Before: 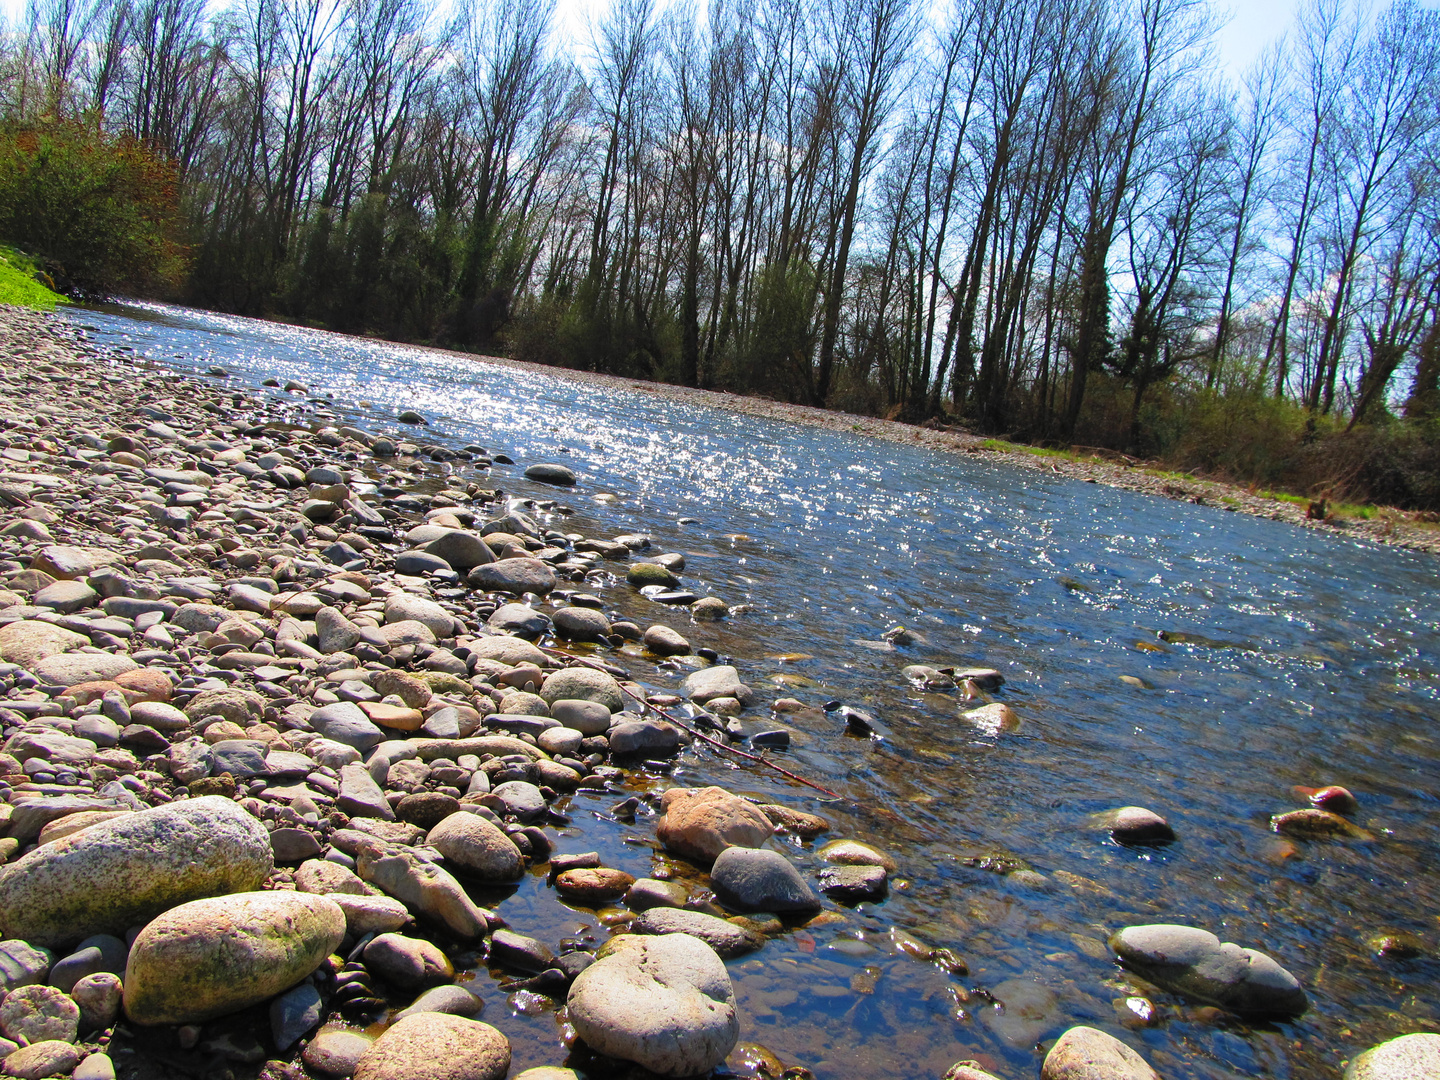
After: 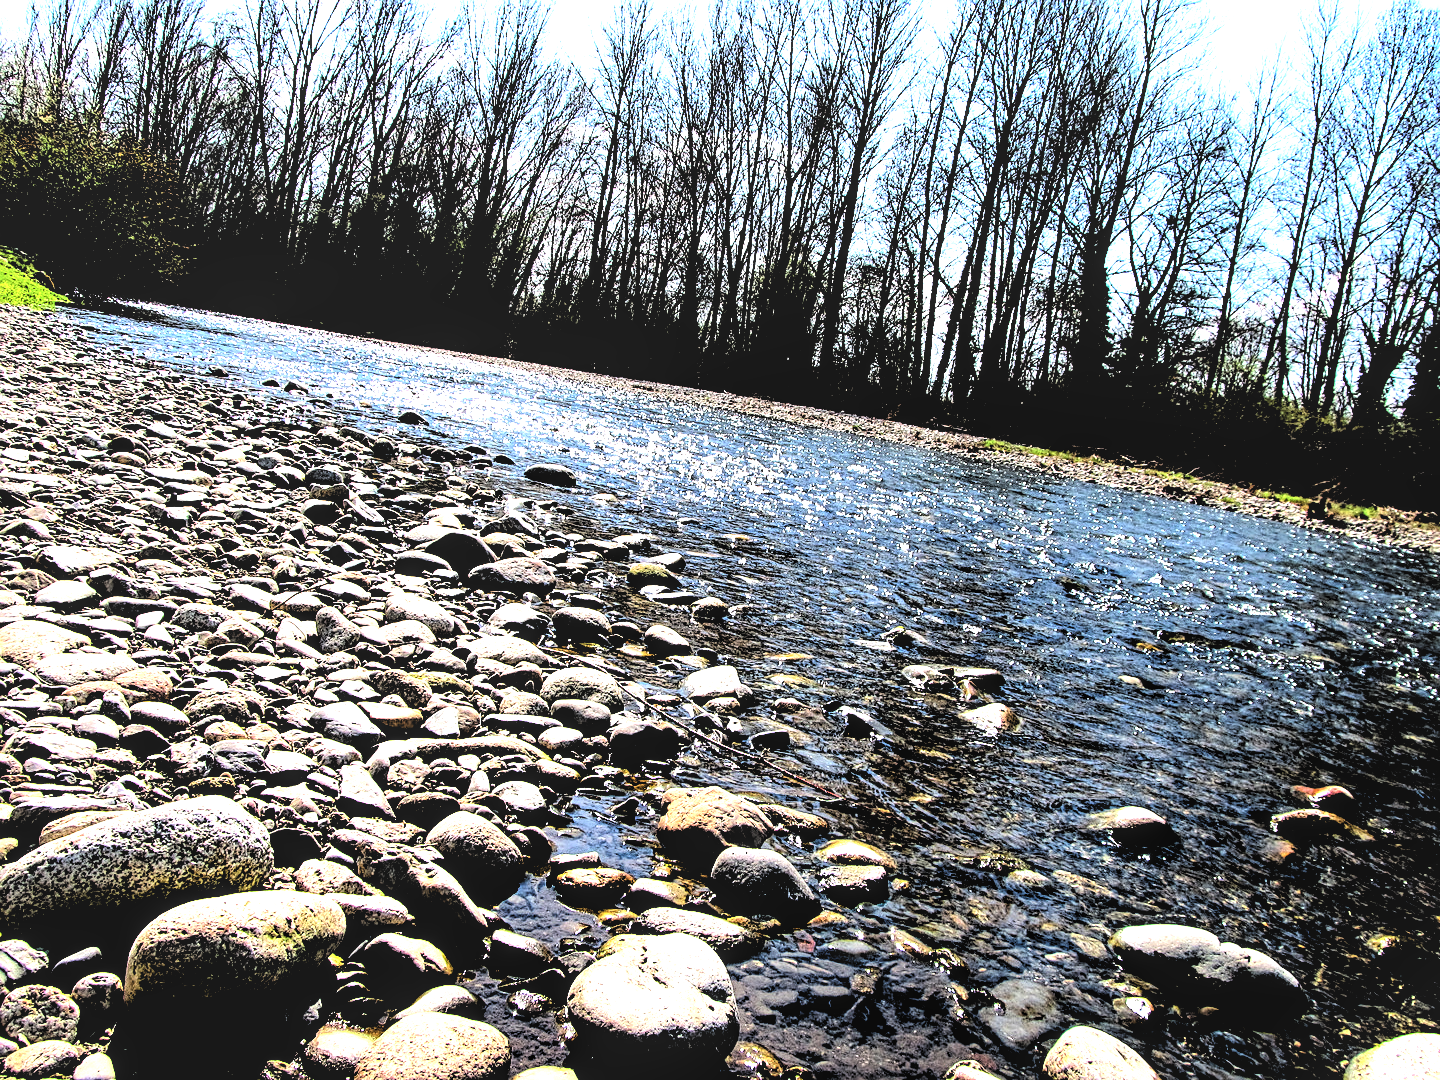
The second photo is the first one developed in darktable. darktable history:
exposure: black level correction 0, exposure 1.459 EV, compensate highlight preservation false
contrast brightness saturation: contrast 0.297
sharpen: on, module defaults
color balance rgb: linear chroma grading › mid-tones 7.299%, perceptual saturation grading › global saturation 20%, perceptual saturation grading › highlights -25.046%, perceptual saturation grading › shadows 49.581%, perceptual brilliance grading › global brilliance 1.273%, perceptual brilliance grading › highlights -3.952%
levels: levels [0.514, 0.759, 1]
local contrast: on, module defaults
